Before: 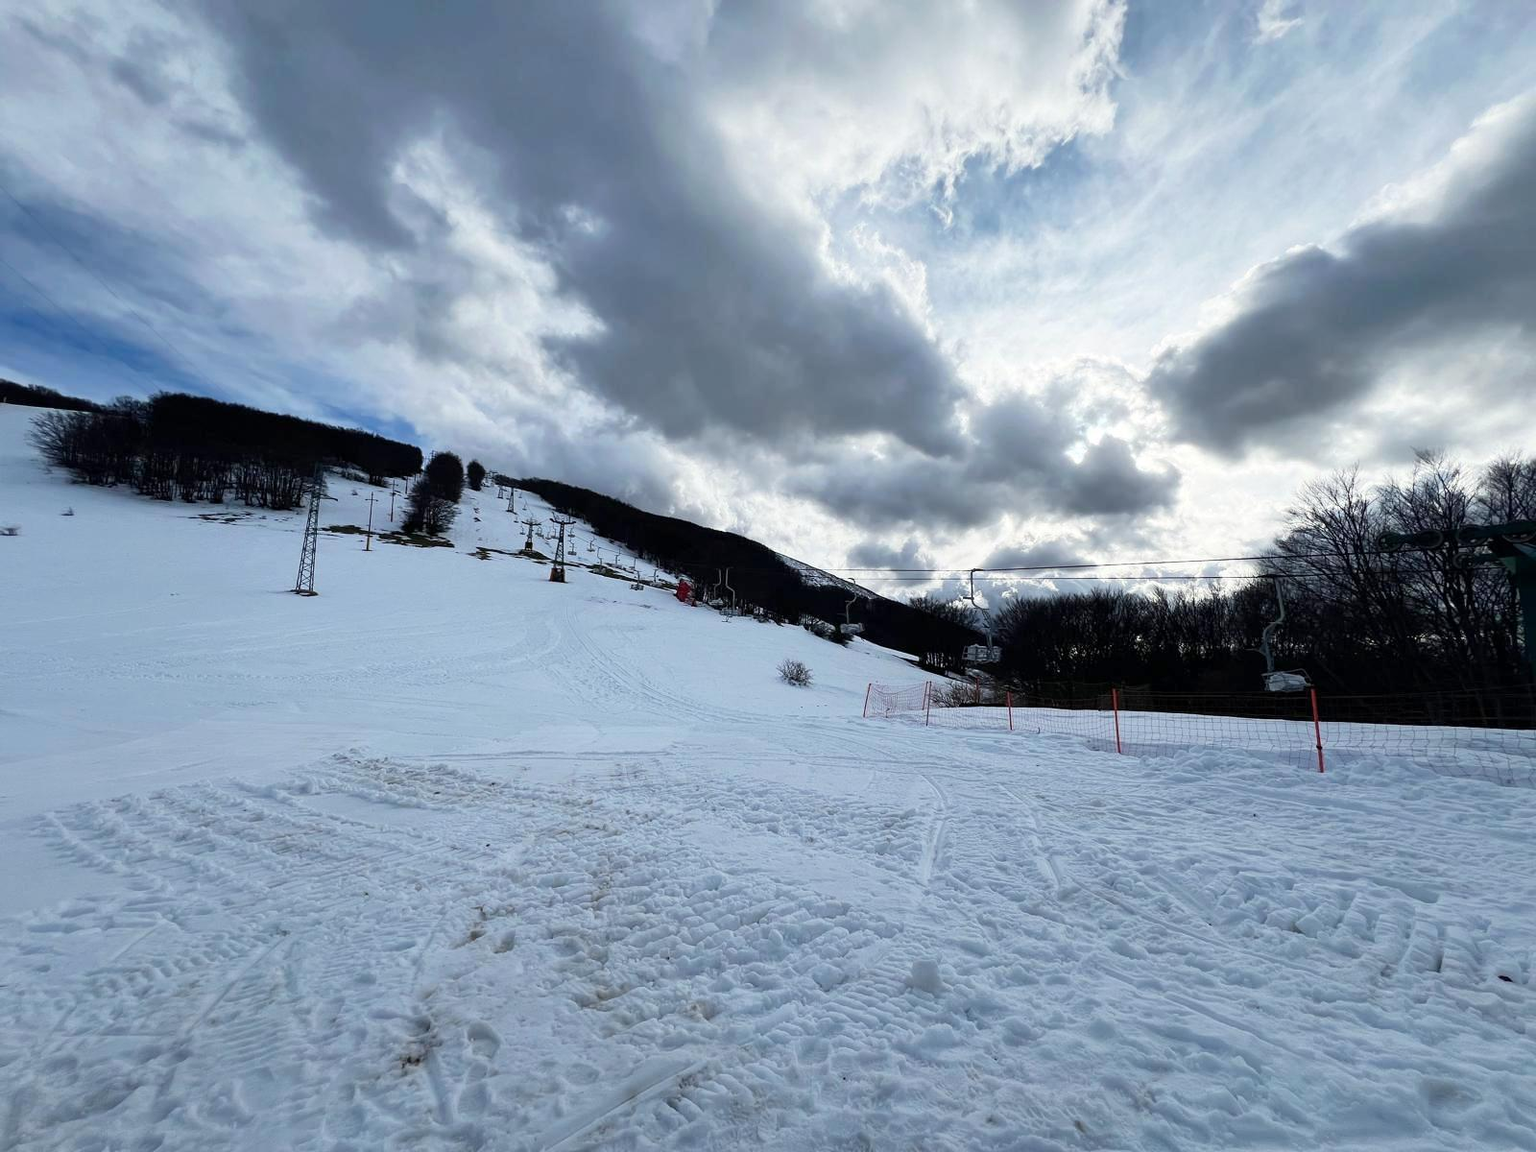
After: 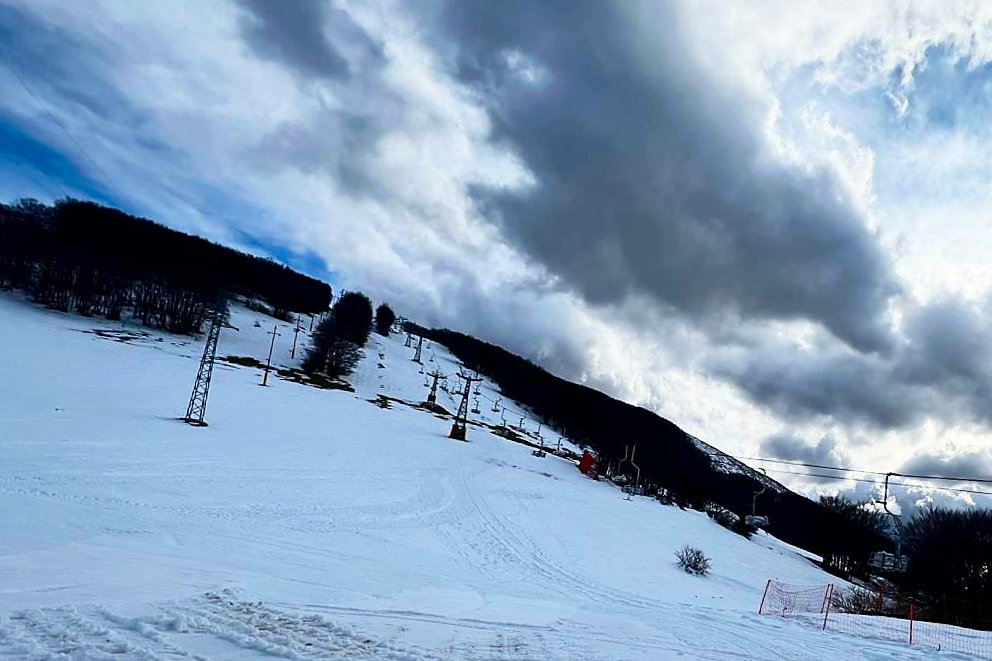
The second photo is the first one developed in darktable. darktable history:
contrast brightness saturation: contrast 0.203, brightness -0.101, saturation 0.103
sharpen: radius 1.814, amount 0.406, threshold 1.612
crop and rotate: angle -6.19°, left 1.973%, top 6.723%, right 27.438%, bottom 30.529%
exposure: compensate exposure bias true, compensate highlight preservation false
color correction: highlights b* 0.022, saturation 1.27
